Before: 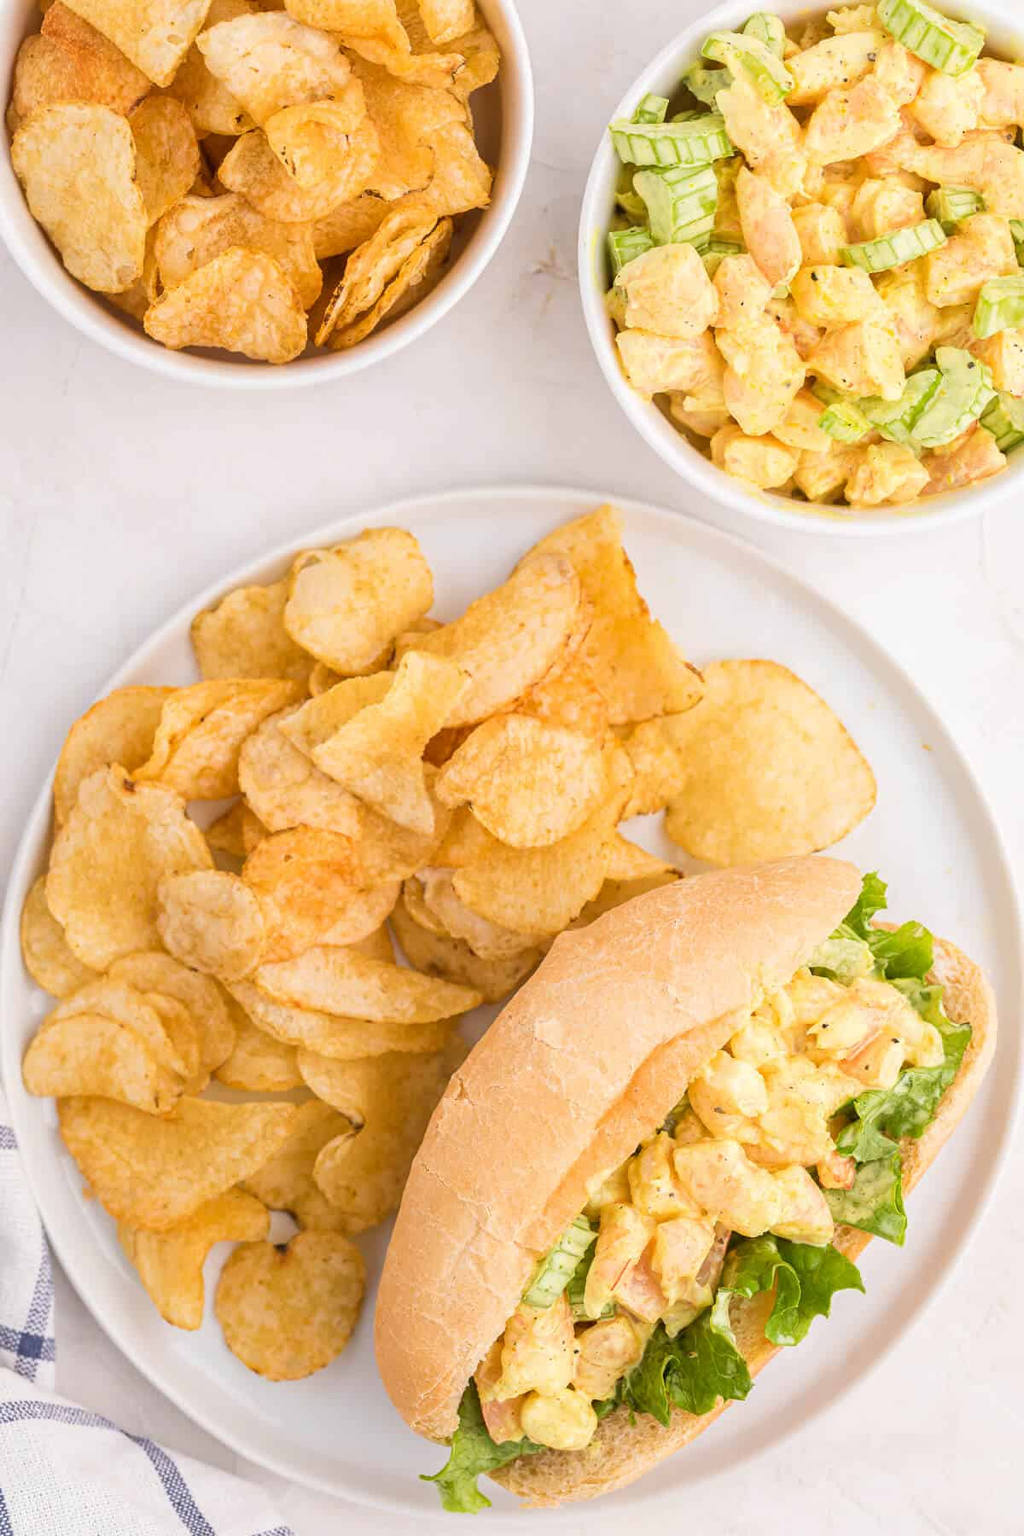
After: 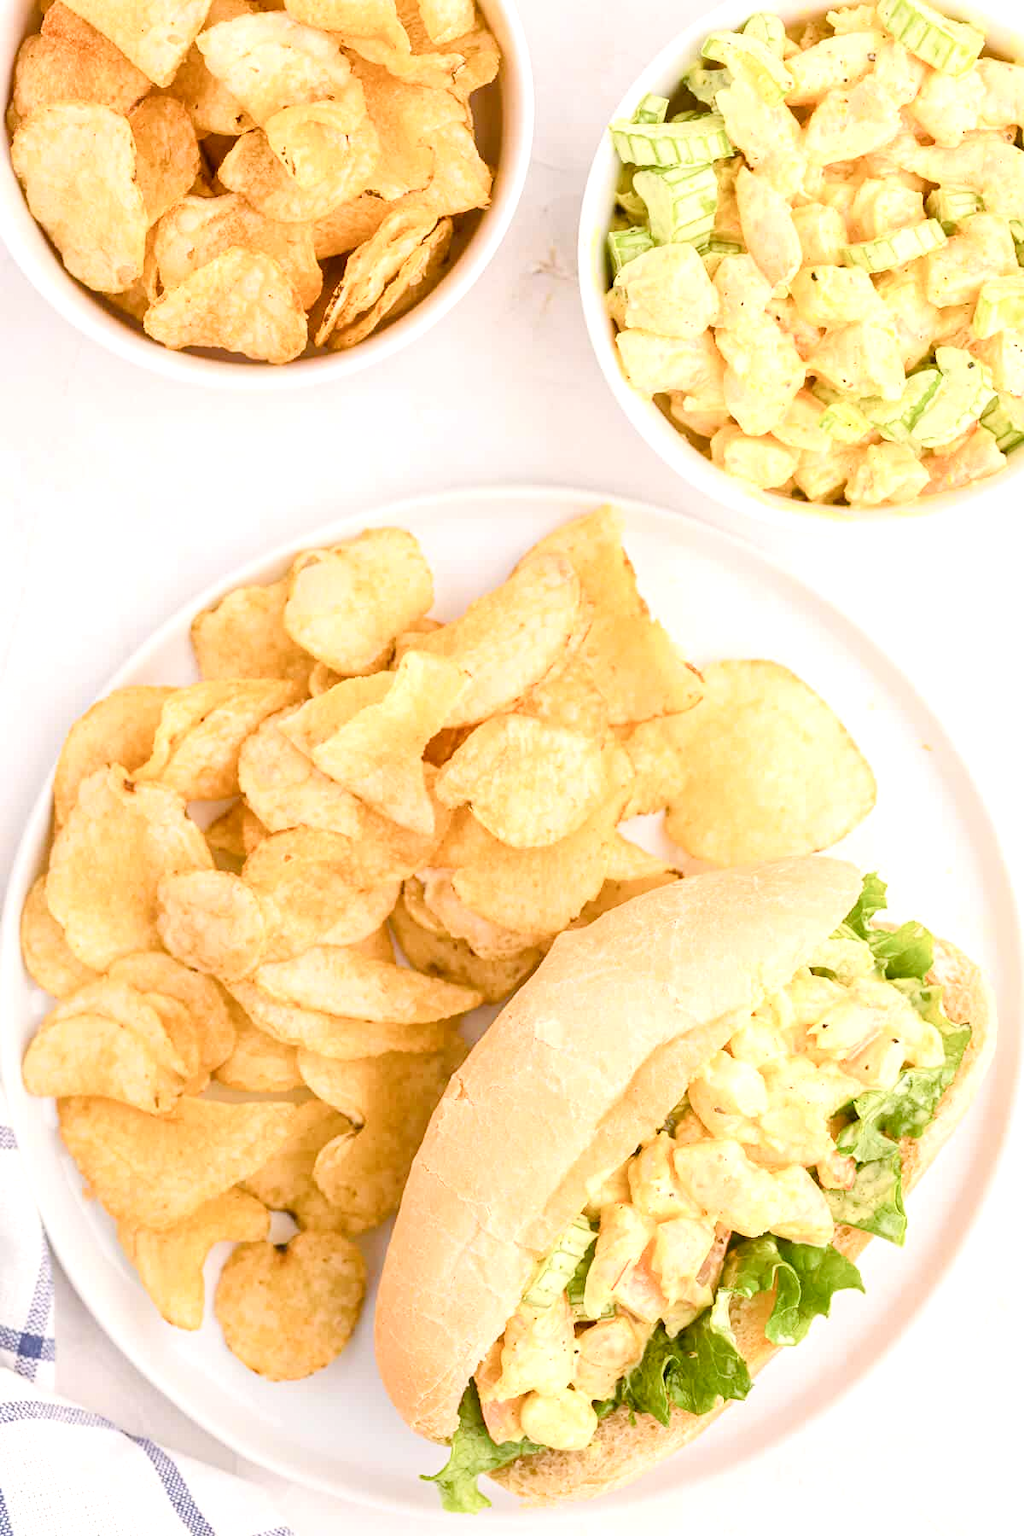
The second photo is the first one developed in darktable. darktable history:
color balance rgb: highlights gain › chroma 1.046%, highlights gain › hue 69.78°, perceptual saturation grading › global saturation 0.672%, perceptual saturation grading › highlights -32.461%, perceptual saturation grading › mid-tones 5.268%, perceptual saturation grading › shadows 18.181%, perceptual brilliance grading › global brilliance 10.579%, perceptual brilliance grading › shadows 14.266%, global vibrance 20%
contrast brightness saturation: contrast 0.153, brightness 0.053
